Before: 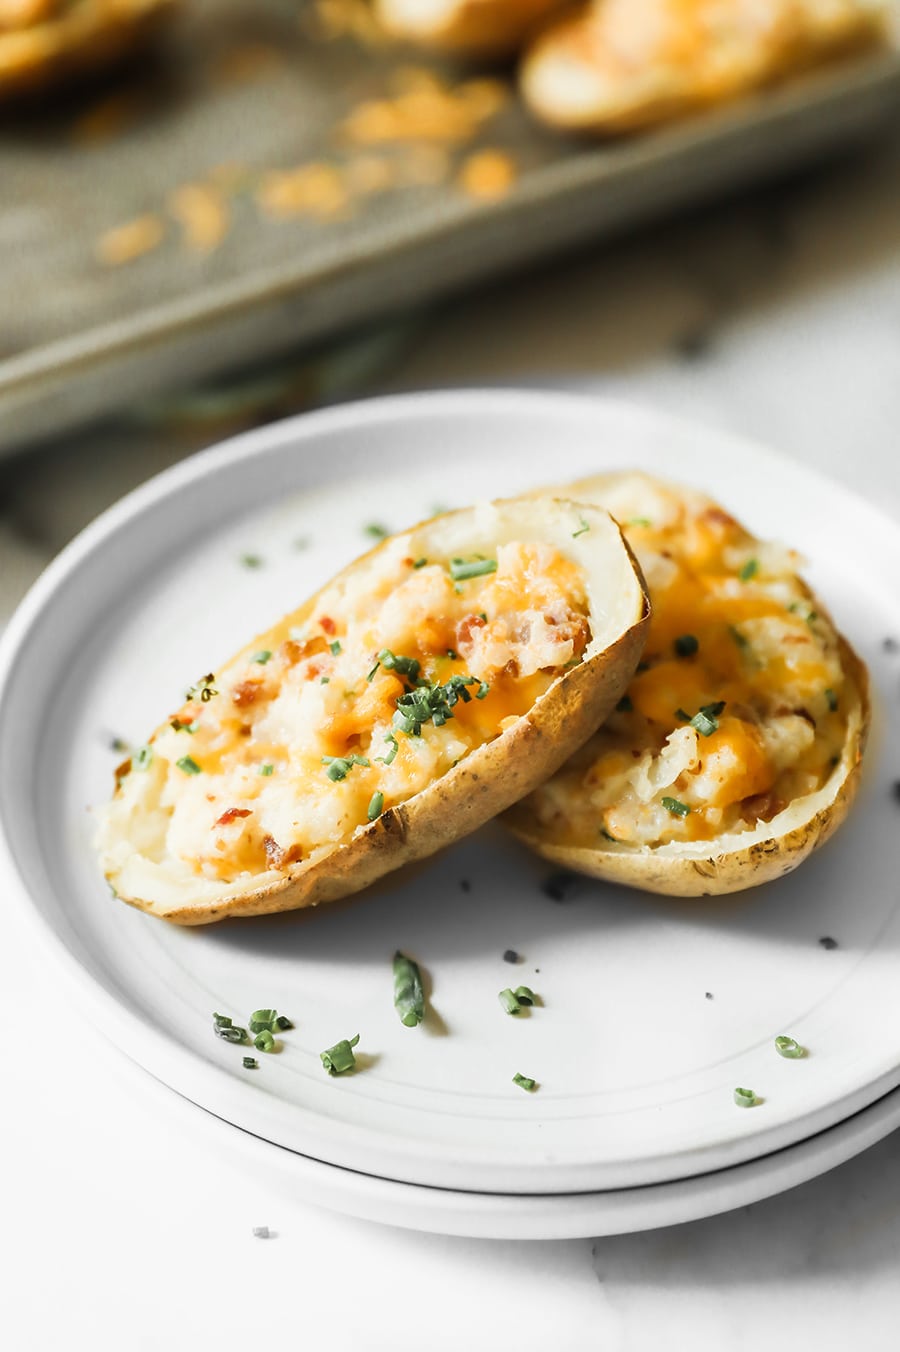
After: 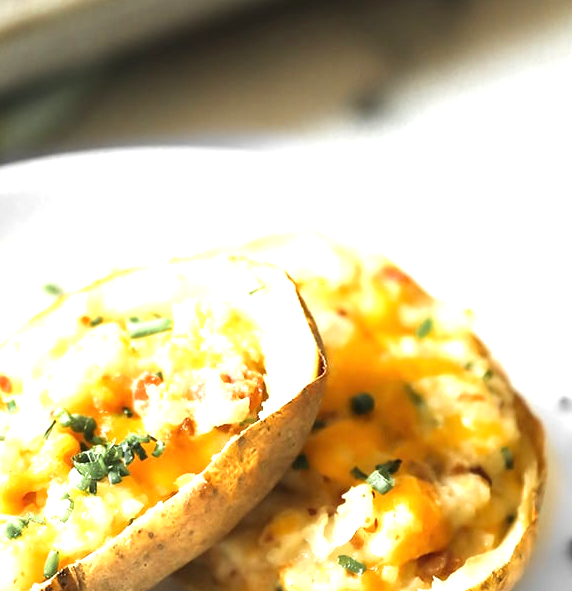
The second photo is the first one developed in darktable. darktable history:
exposure: black level correction 0, exposure 1.011 EV, compensate exposure bias true, compensate highlight preservation false
crop: left 36.083%, top 17.969%, right 0.35%, bottom 38.315%
